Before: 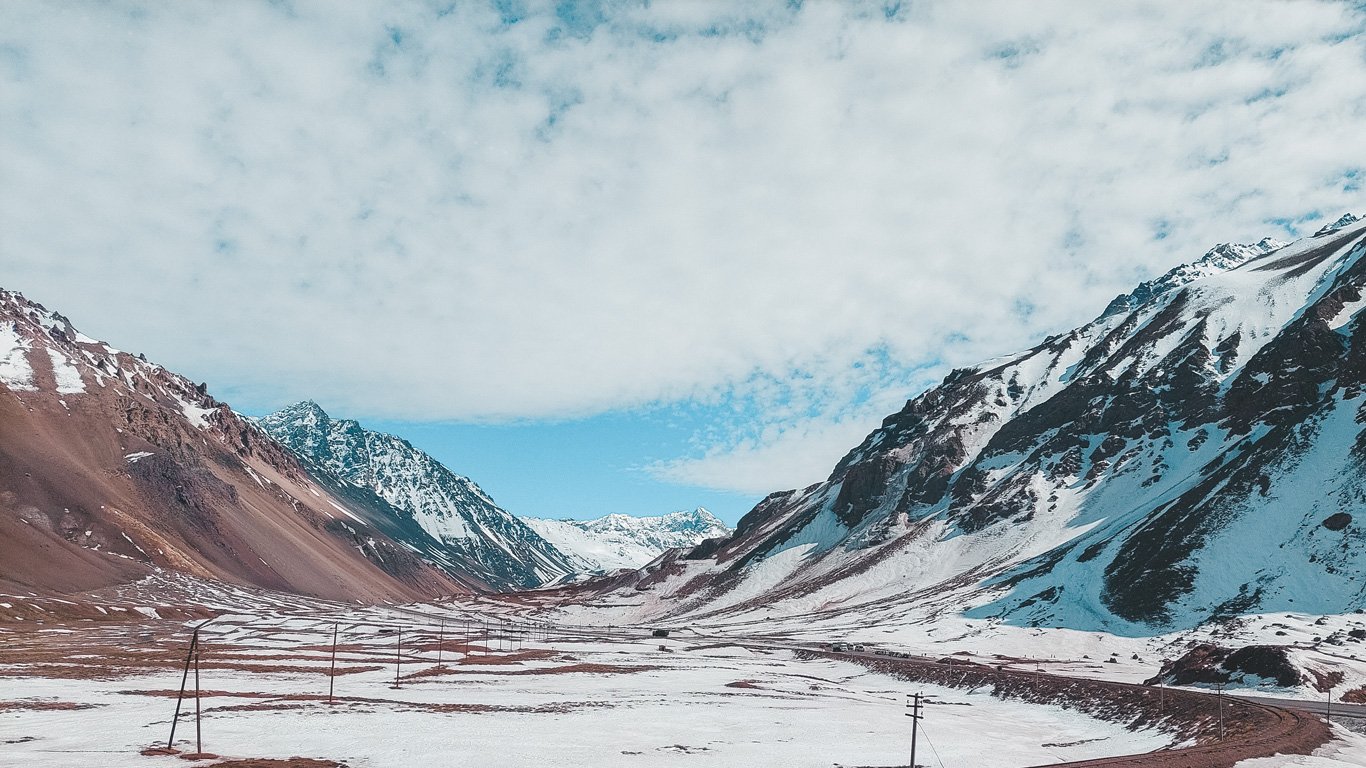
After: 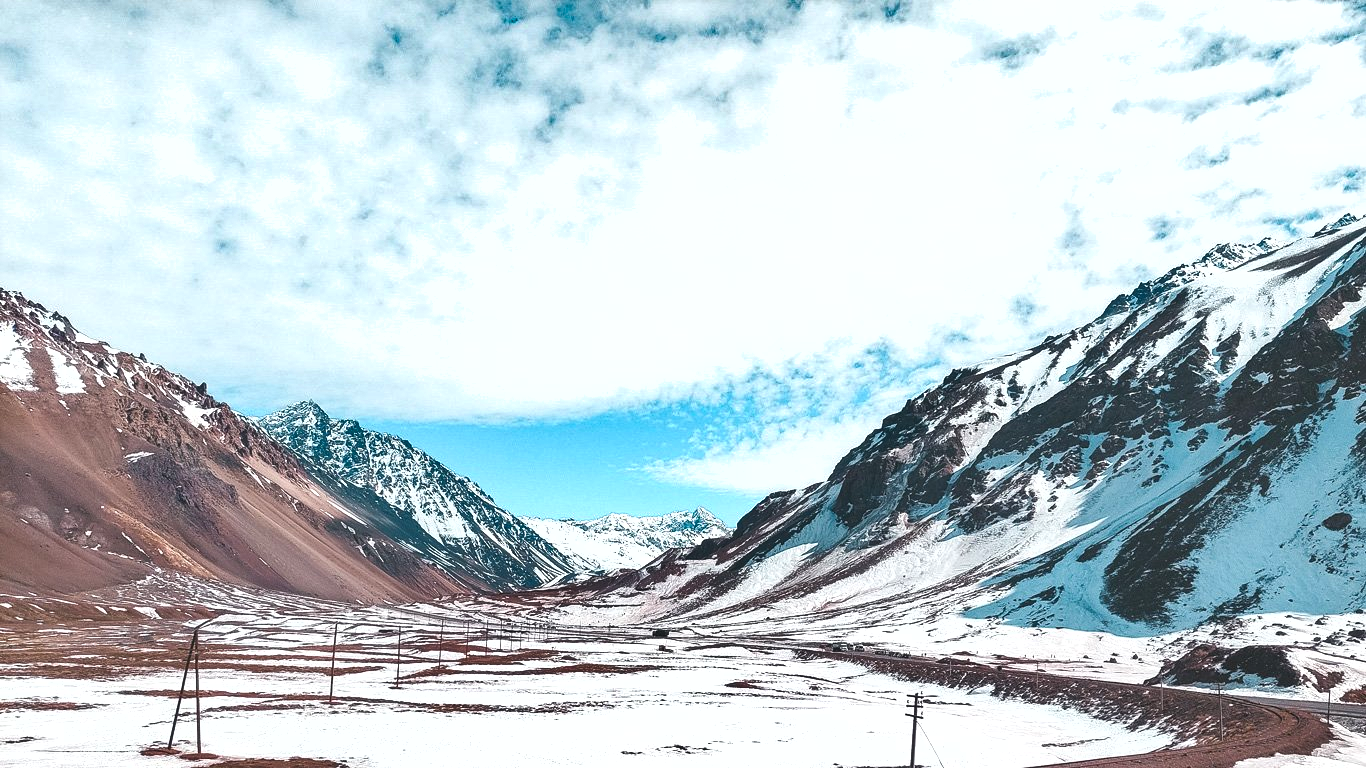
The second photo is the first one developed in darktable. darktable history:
exposure: exposure 0.64 EV, compensate highlight preservation false
shadows and highlights: low approximation 0.01, soften with gaussian
